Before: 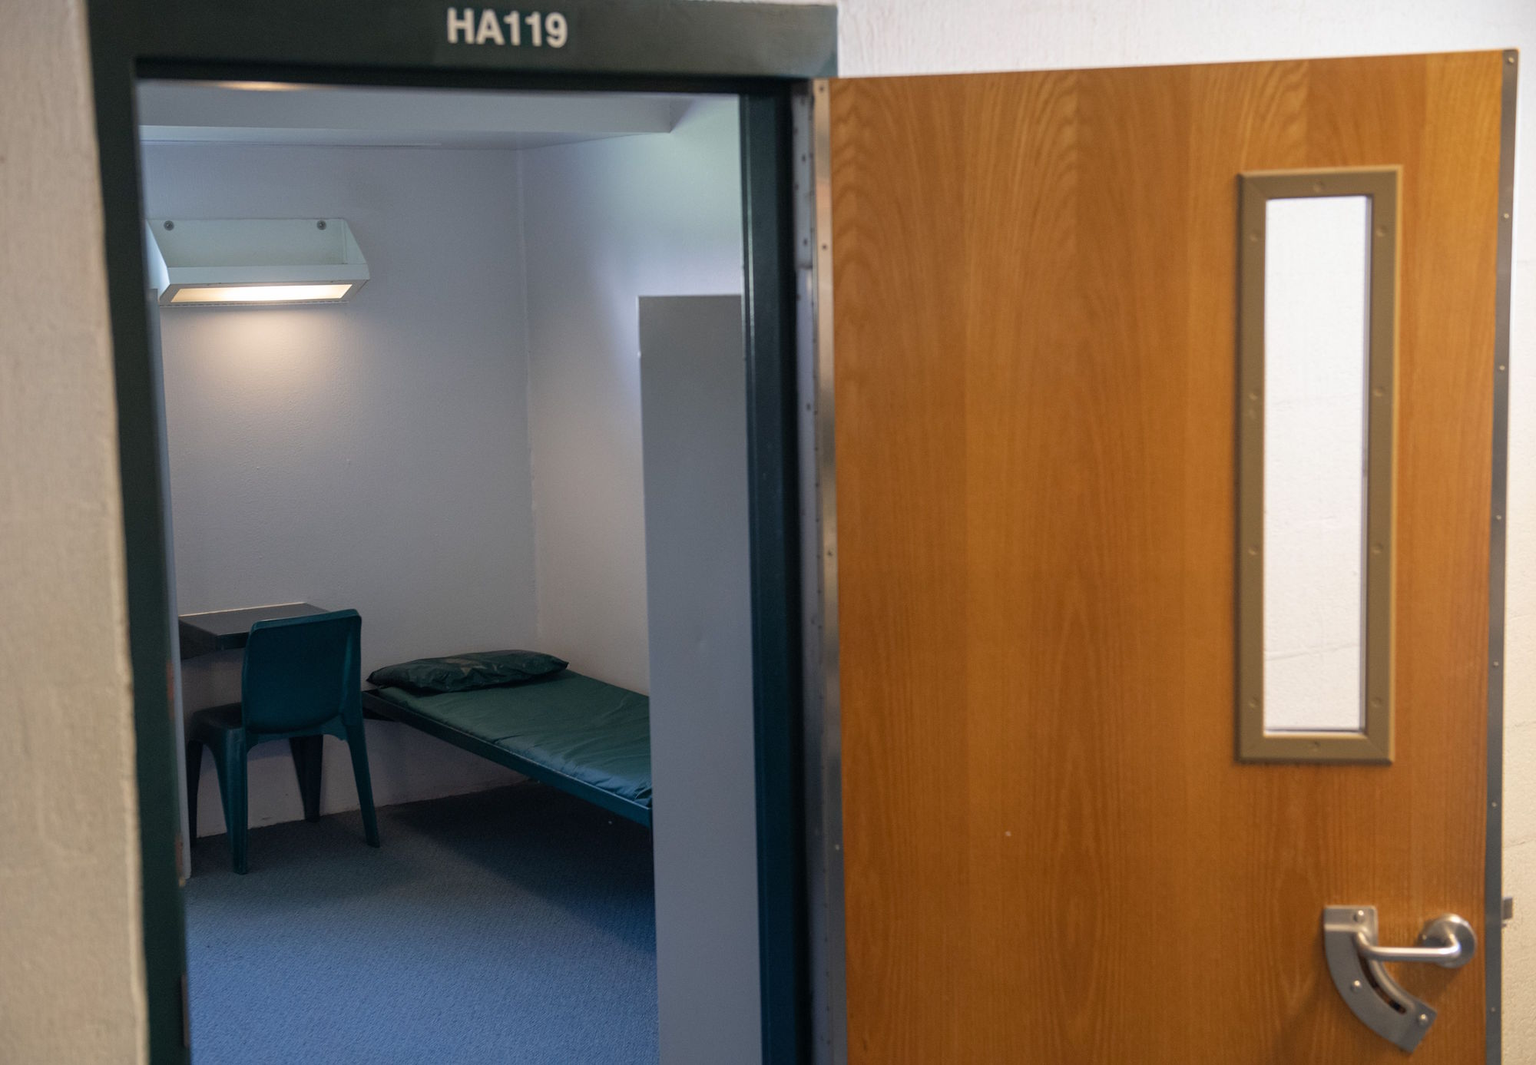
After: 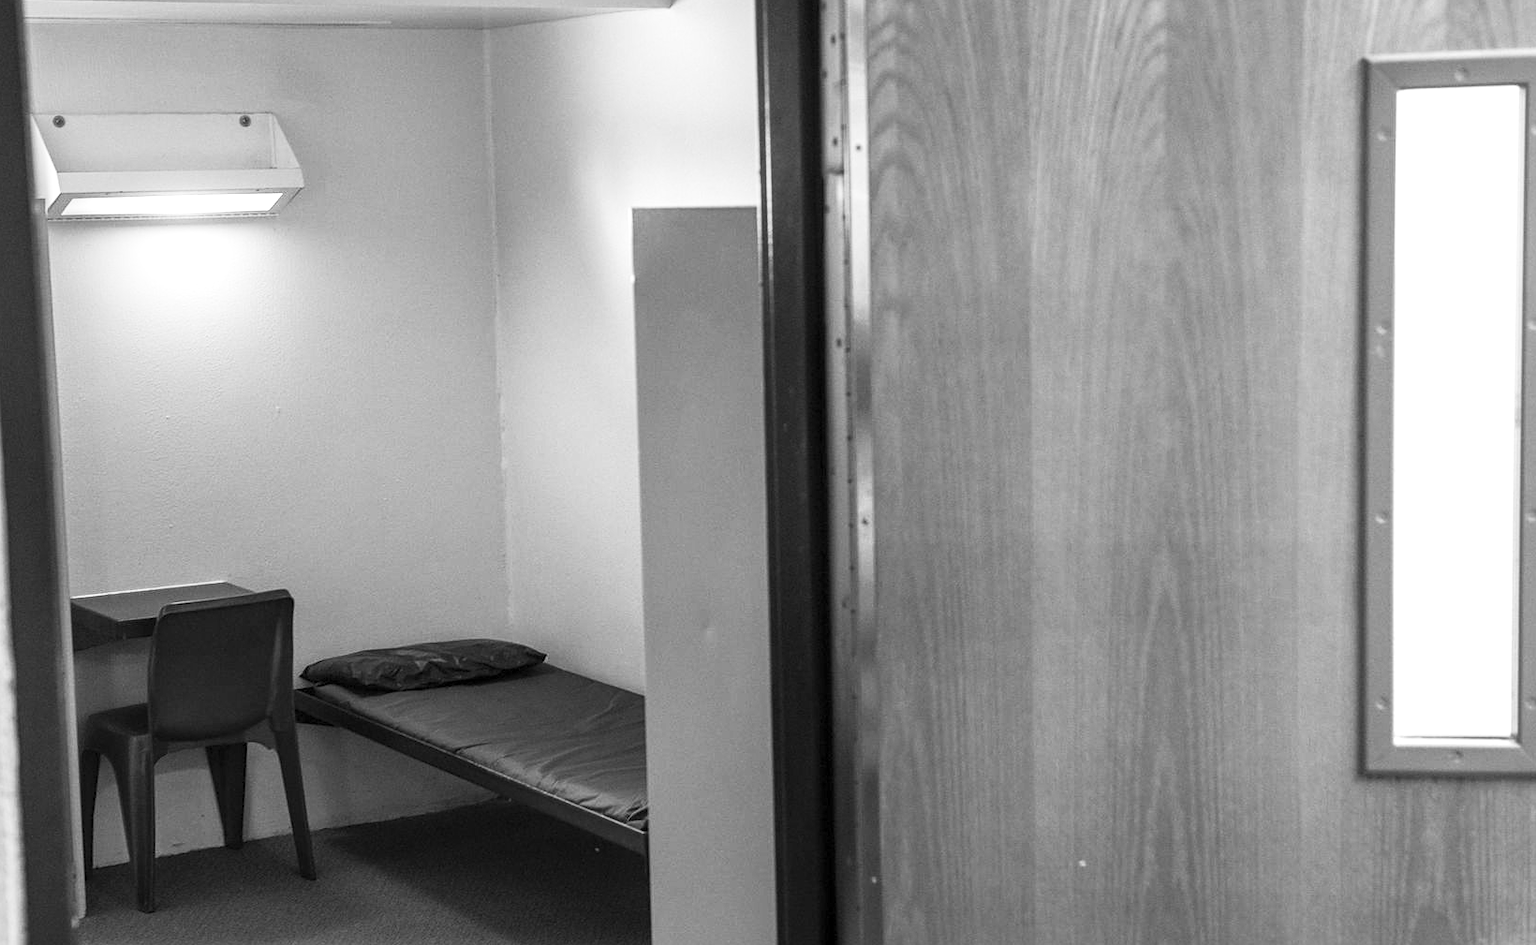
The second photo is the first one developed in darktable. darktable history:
color zones: curves: ch1 [(0, 0.469) (0.072, 0.457) (0.243, 0.494) (0.429, 0.5) (0.571, 0.5) (0.714, 0.5) (0.857, 0.5) (1, 0.469)]; ch2 [(0, 0.499) (0.143, 0.467) (0.242, 0.436) (0.429, 0.493) (0.571, 0.5) (0.714, 0.5) (0.857, 0.5) (1, 0.499)]
local contrast: highlights 40%, shadows 60%, detail 136%, midtone range 0.514
contrast brightness saturation: contrast 0.43, brightness 0.56, saturation -0.19
color calibration: illuminant as shot in camera, x 0.358, y 0.373, temperature 4628.91 K
sharpen: amount 0.2
monochrome: on, module defaults
crop: left 7.856%, top 11.836%, right 10.12%, bottom 15.387%
tone equalizer: on, module defaults
